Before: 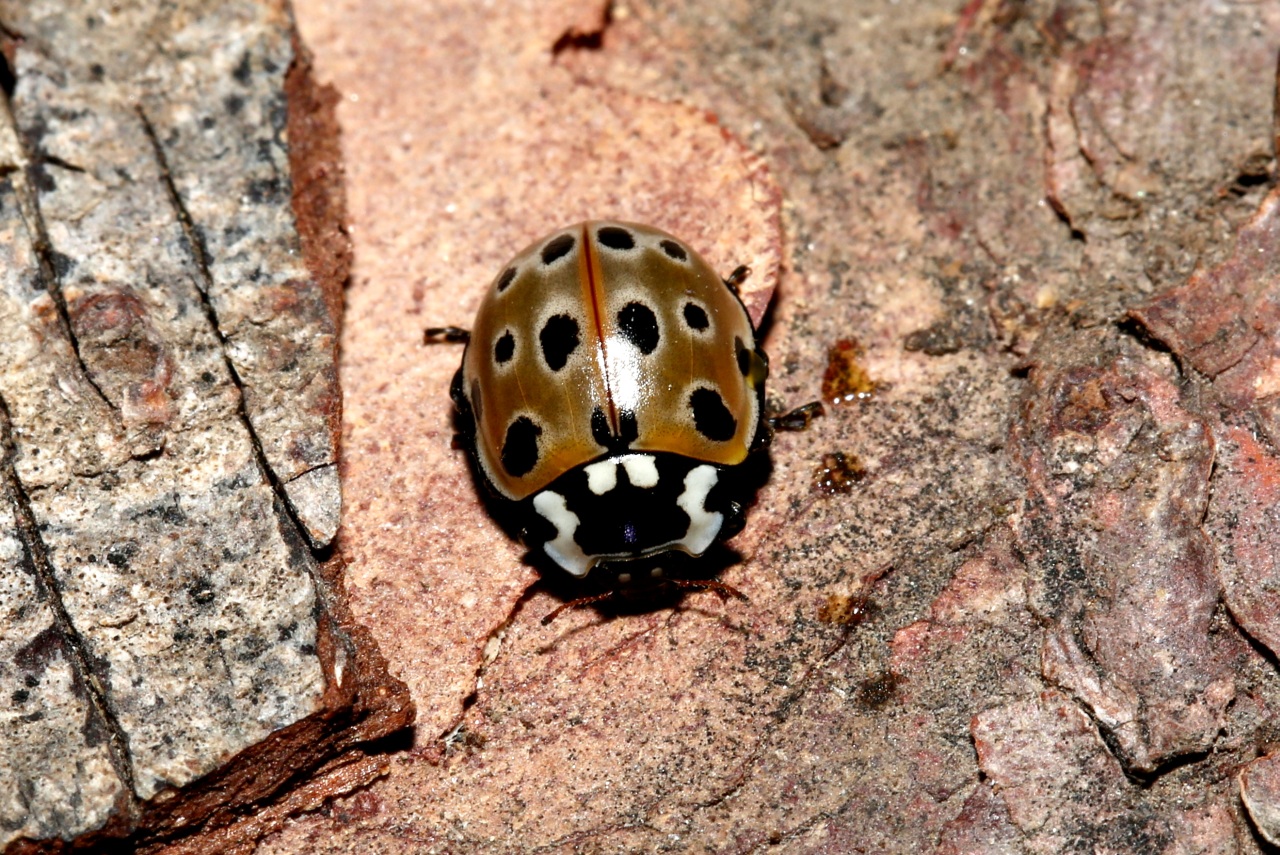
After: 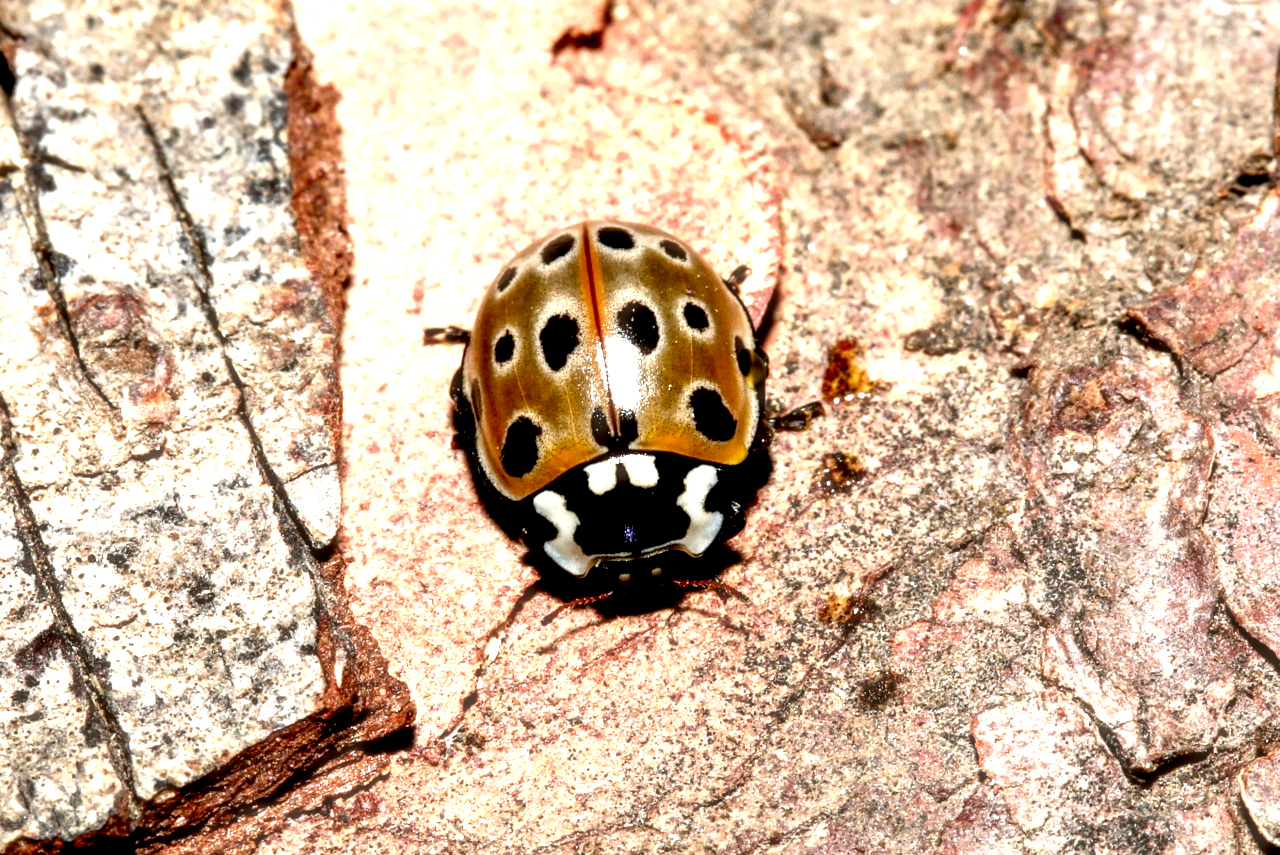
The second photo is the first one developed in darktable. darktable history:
haze removal: strength -0.102, compatibility mode true, adaptive false
exposure: black level correction 0.011, exposure 1.075 EV, compensate highlight preservation false
local contrast: highlights 42%, shadows 61%, detail 137%, midtone range 0.517
